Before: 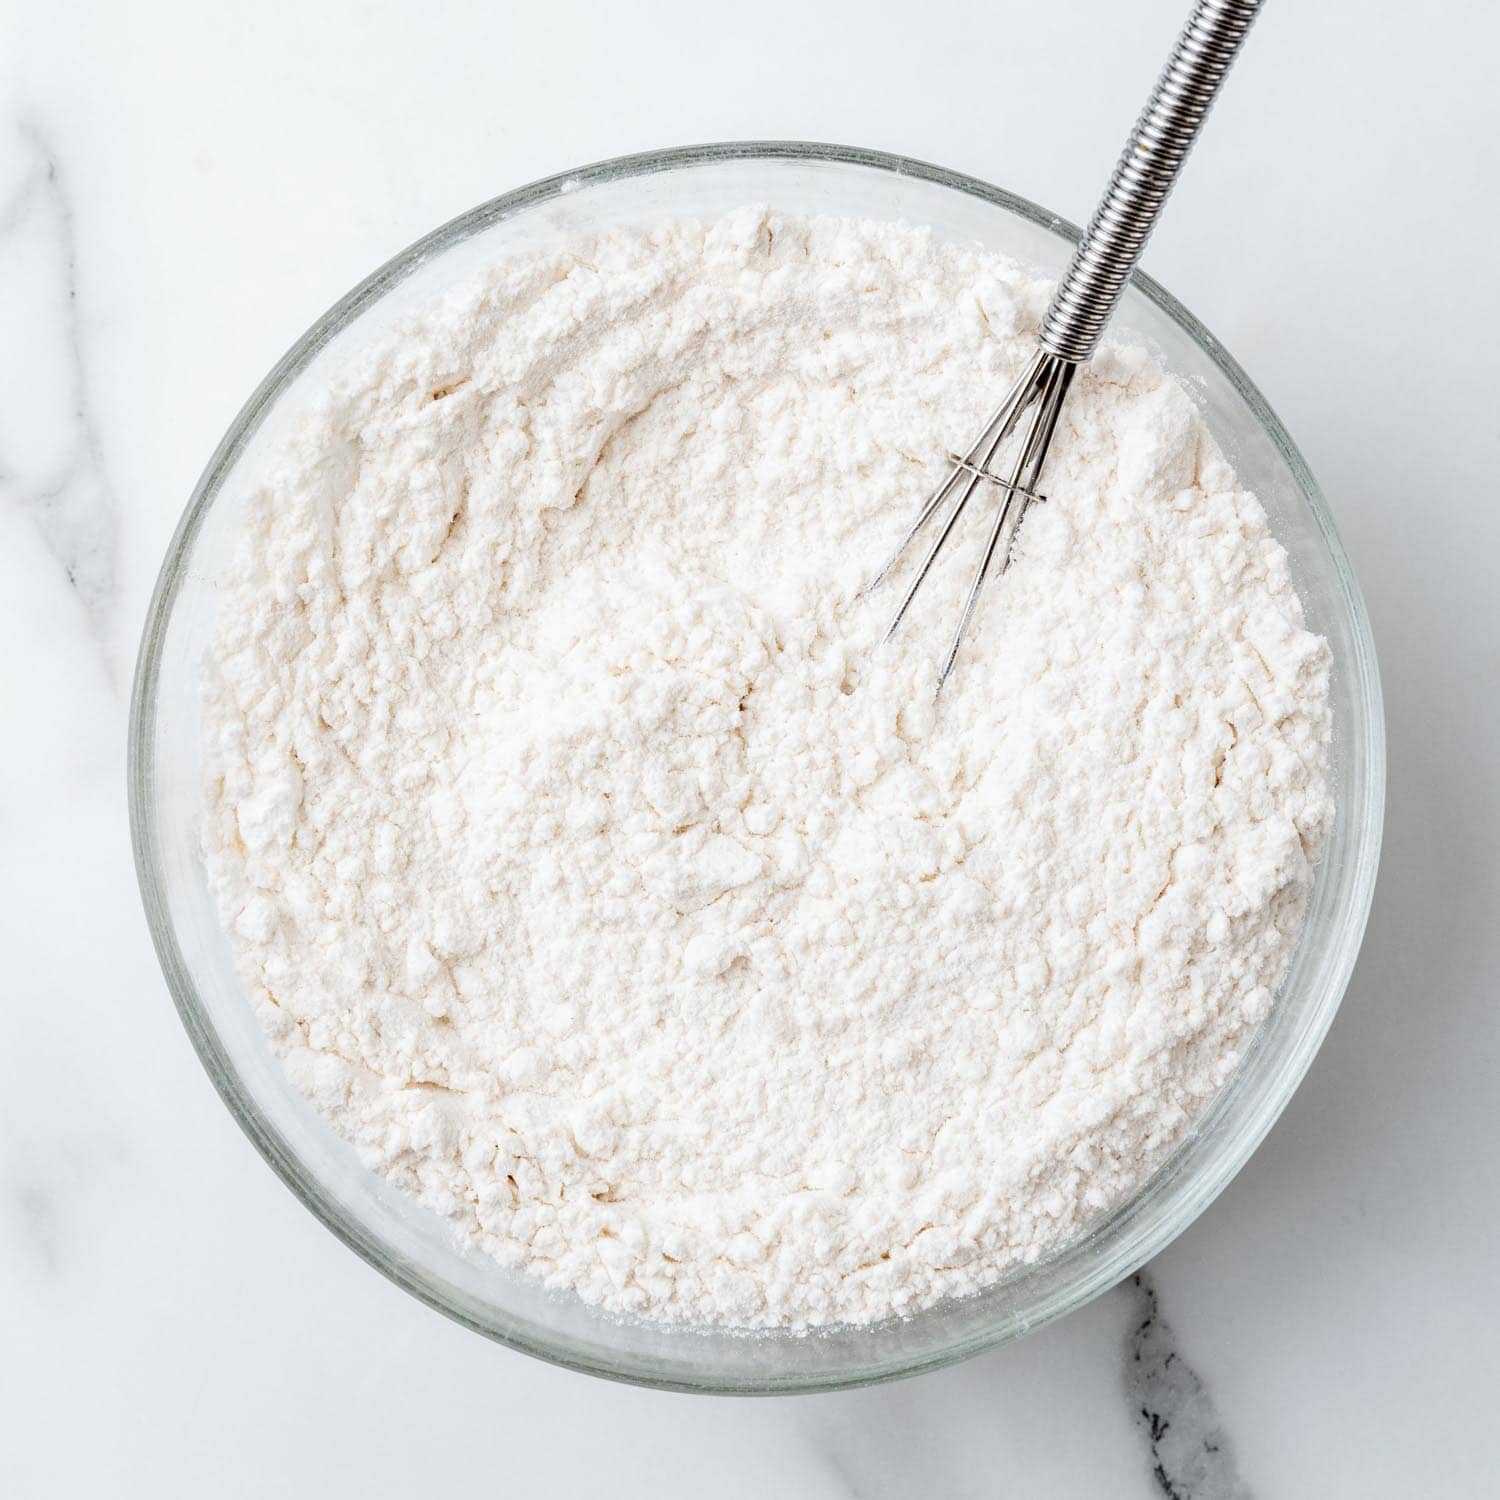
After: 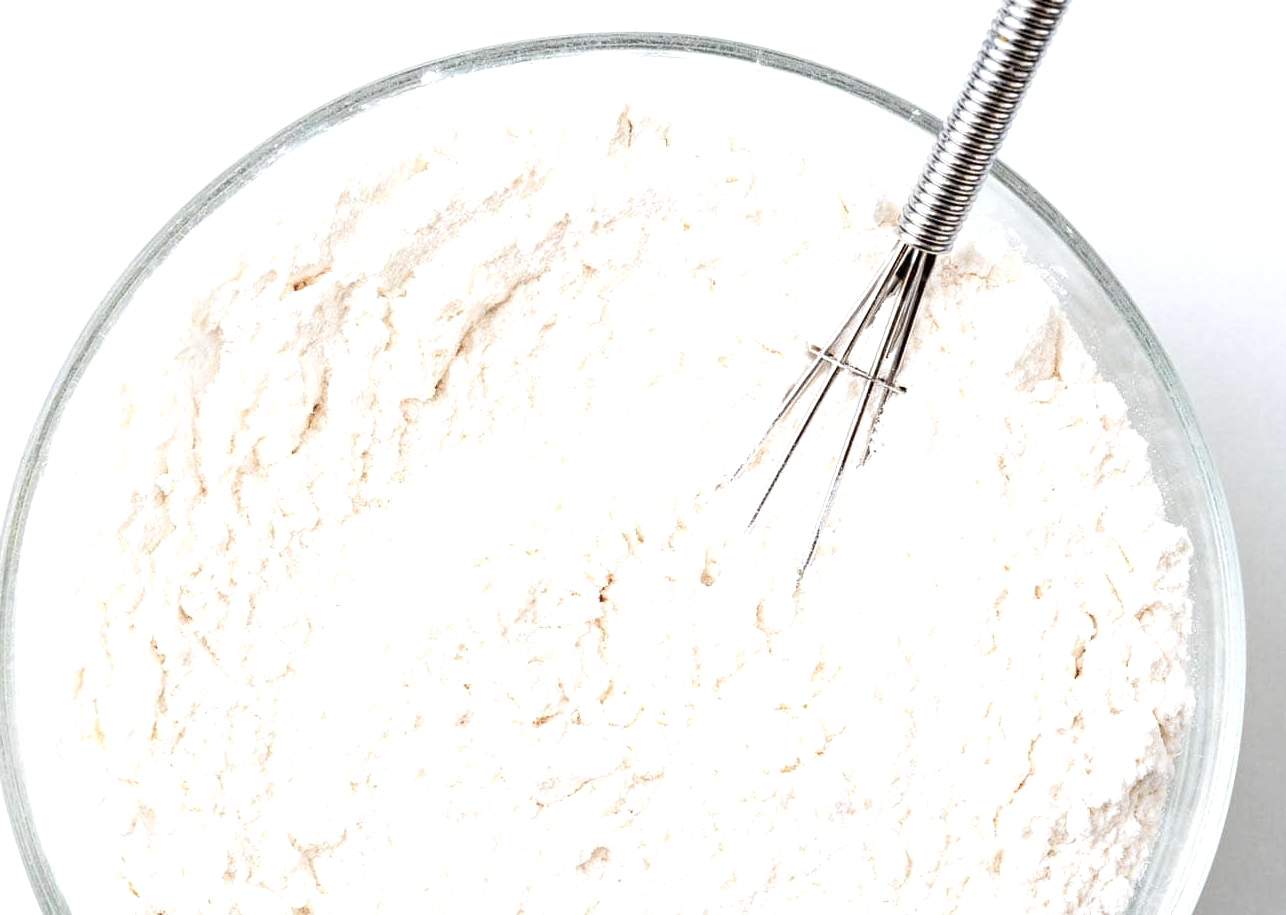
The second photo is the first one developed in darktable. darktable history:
crop and rotate: left 9.372%, top 7.284%, right 4.891%, bottom 31.661%
color zones: curves: ch1 [(0.25, 0.5) (0.747, 0.71)]
exposure: exposure 0.565 EV, compensate highlight preservation false
